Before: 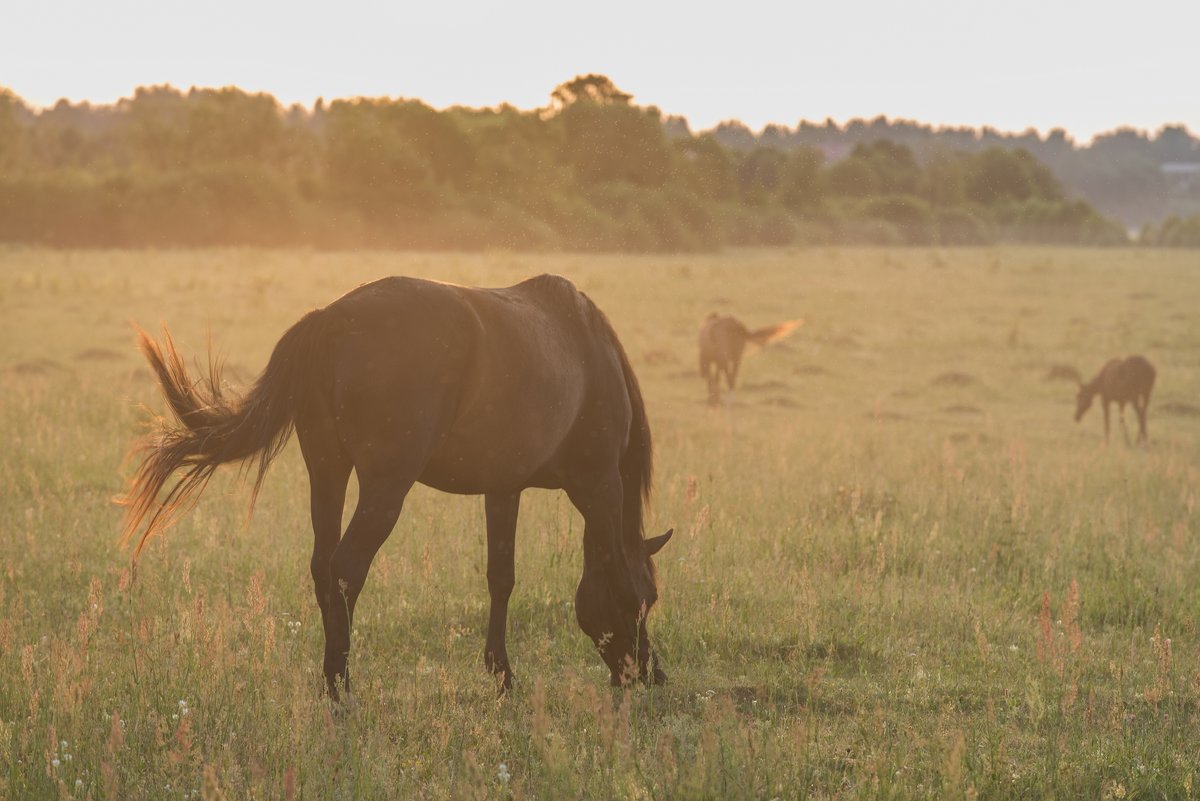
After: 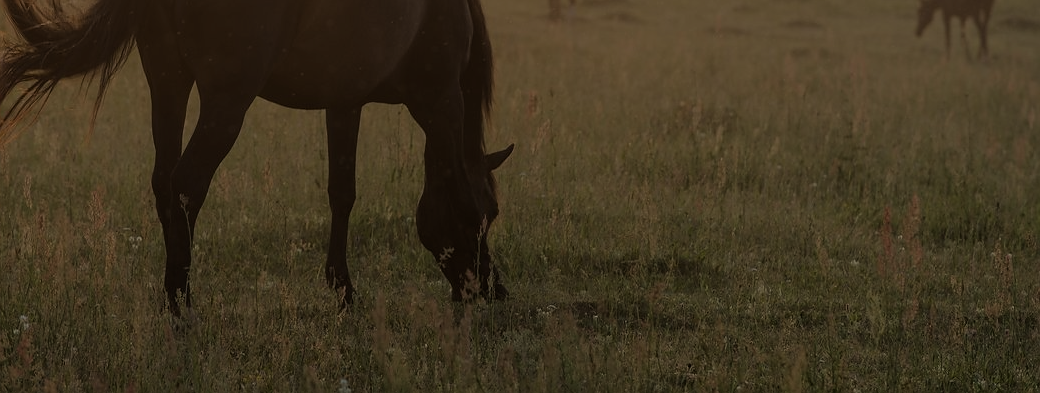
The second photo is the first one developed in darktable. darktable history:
exposure: exposure -2.038 EV, compensate highlight preservation false
crop and rotate: left 13.319%, top 48.084%, bottom 2.801%
sharpen: radius 1.05
filmic rgb: black relative exposure -7.15 EV, white relative exposure 5.34 EV, hardness 3.02
